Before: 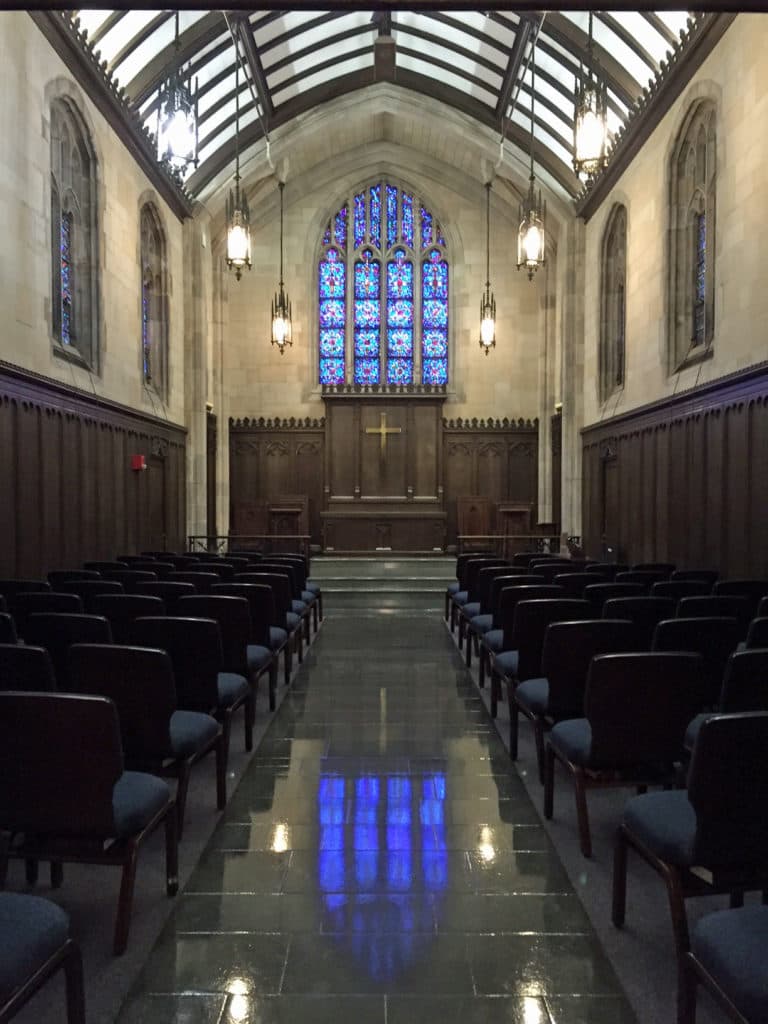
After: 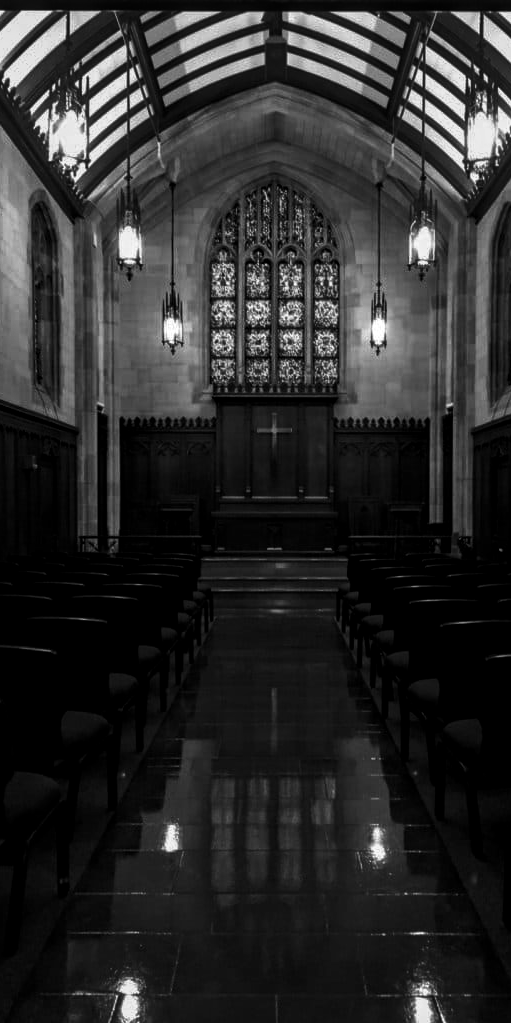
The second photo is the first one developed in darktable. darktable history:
white balance: red 1.004, blue 1.096
local contrast: on, module defaults
crop and rotate: left 14.292%, right 19.041%
contrast brightness saturation: contrast -0.03, brightness -0.59, saturation -1
